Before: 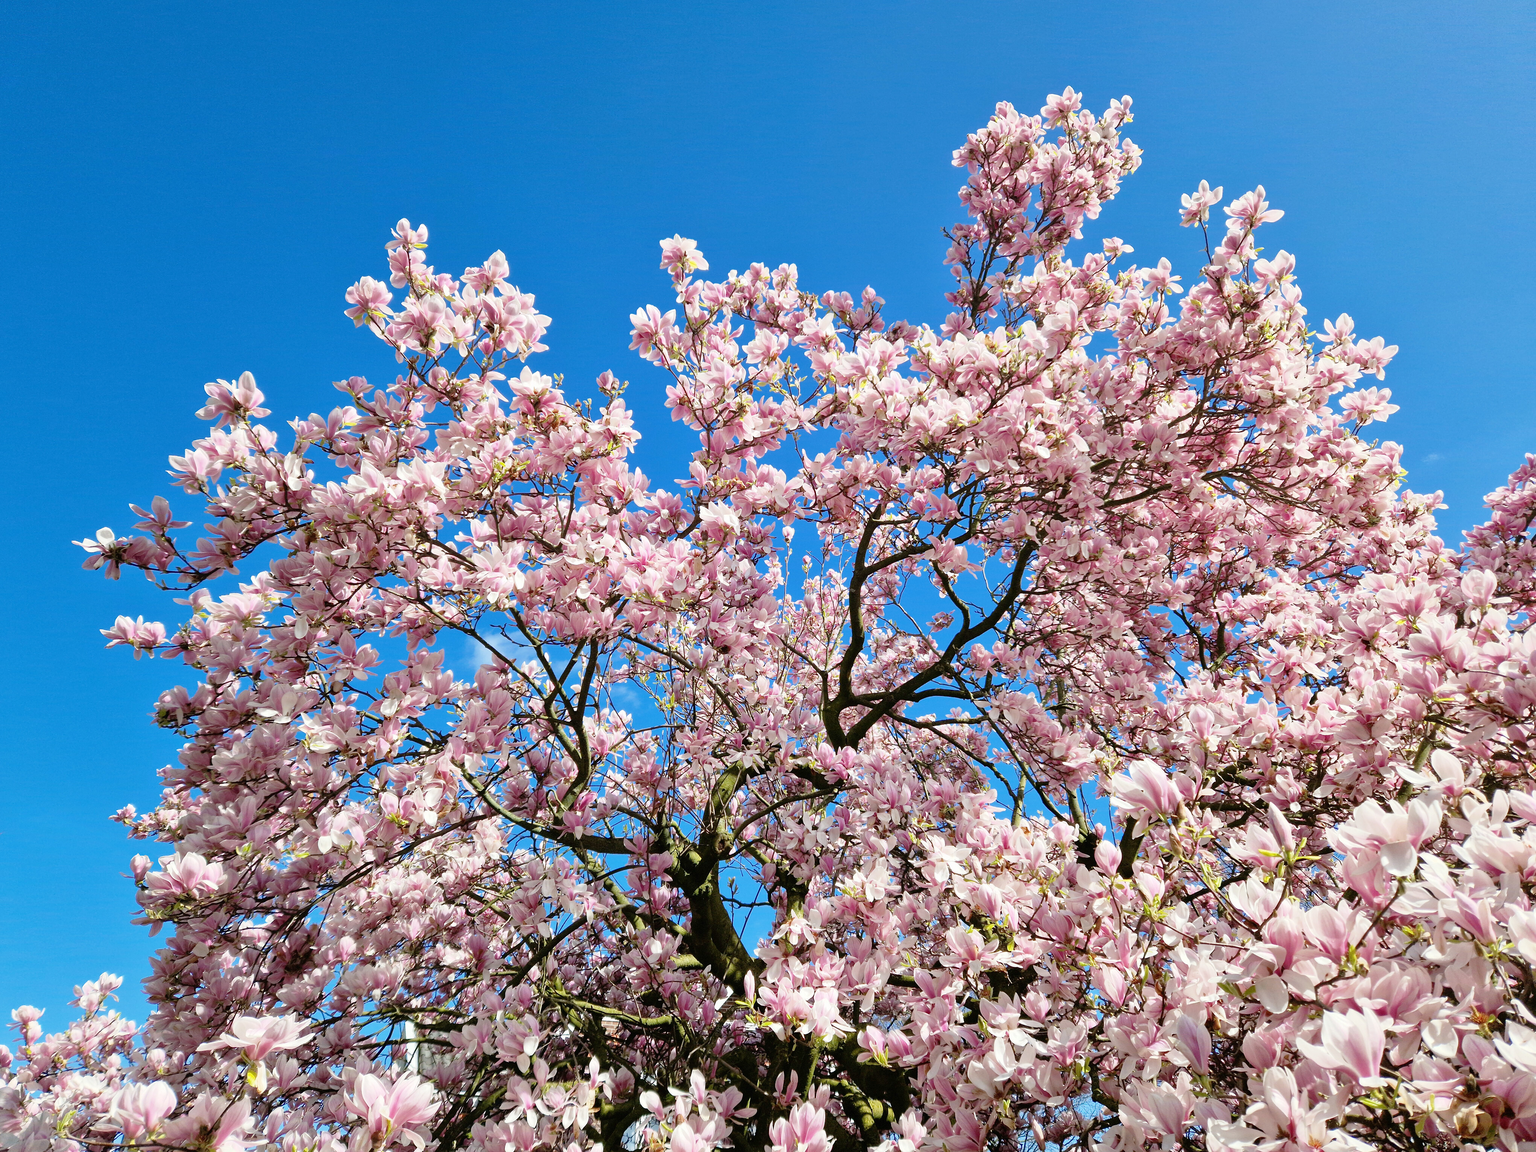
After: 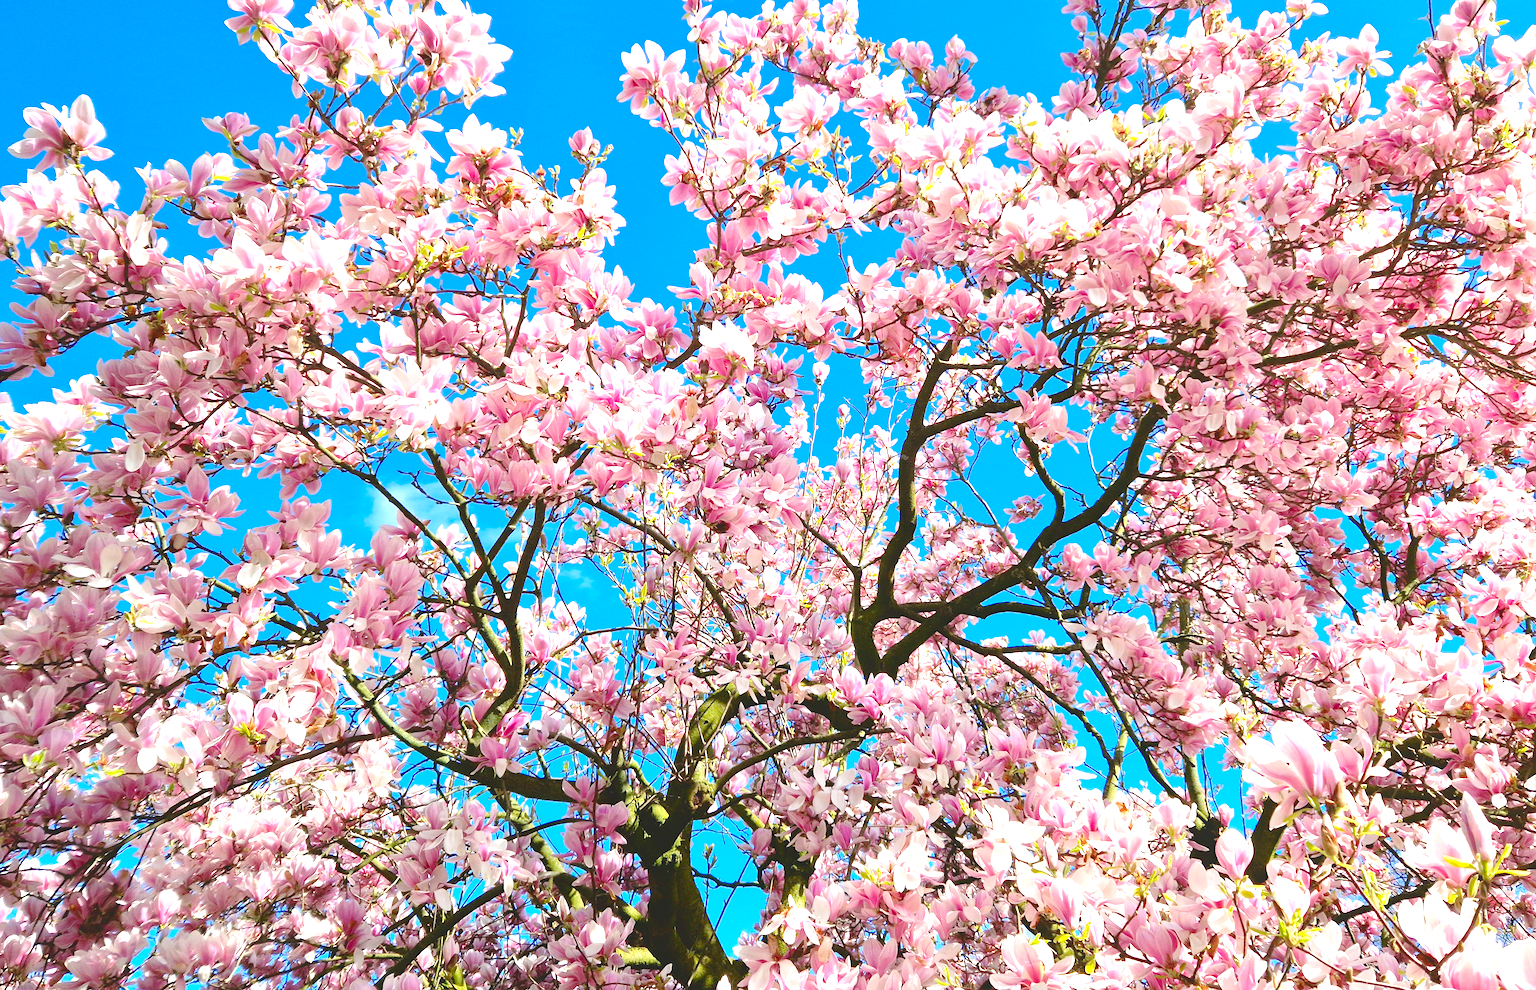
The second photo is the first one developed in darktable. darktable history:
contrast brightness saturation: contrast 0.12, brightness -0.118, saturation 0.201
exposure: exposure 0.918 EV, compensate highlight preservation false
local contrast: detail 71%
crop and rotate: angle -3.94°, left 9.882%, top 20.885%, right 11.904%, bottom 11.9%
